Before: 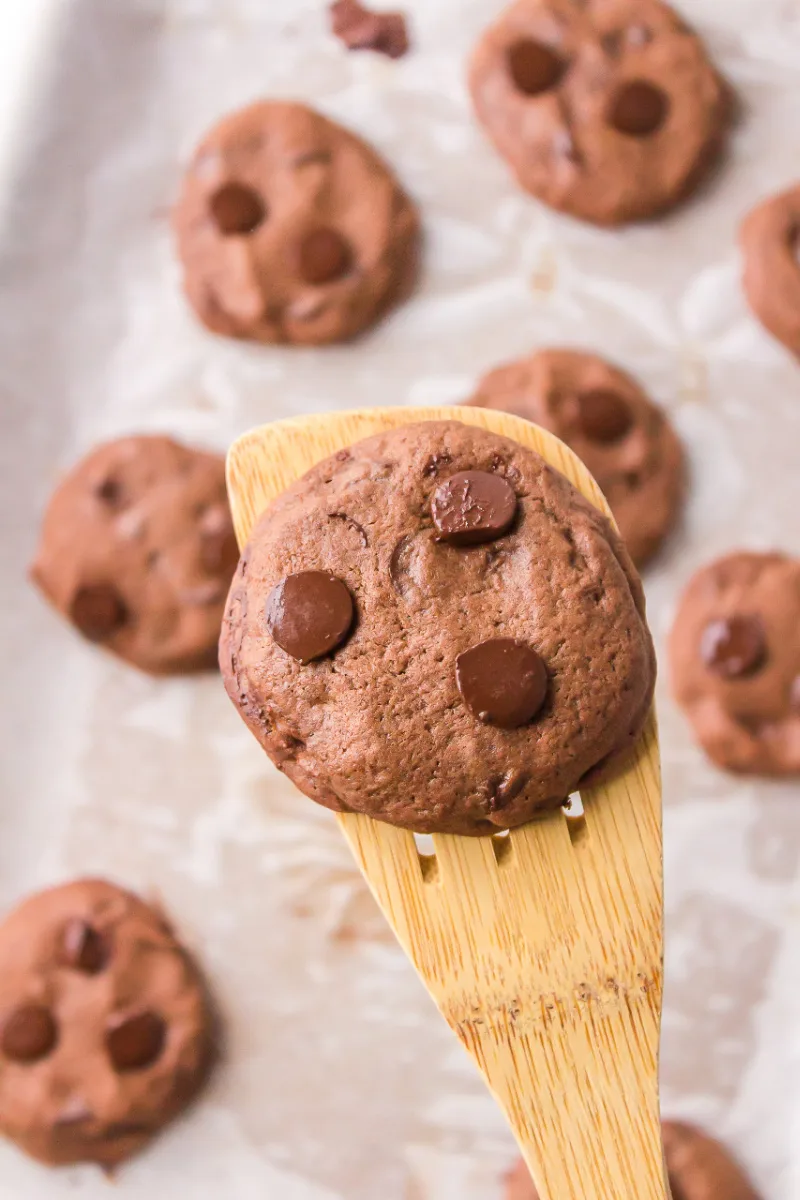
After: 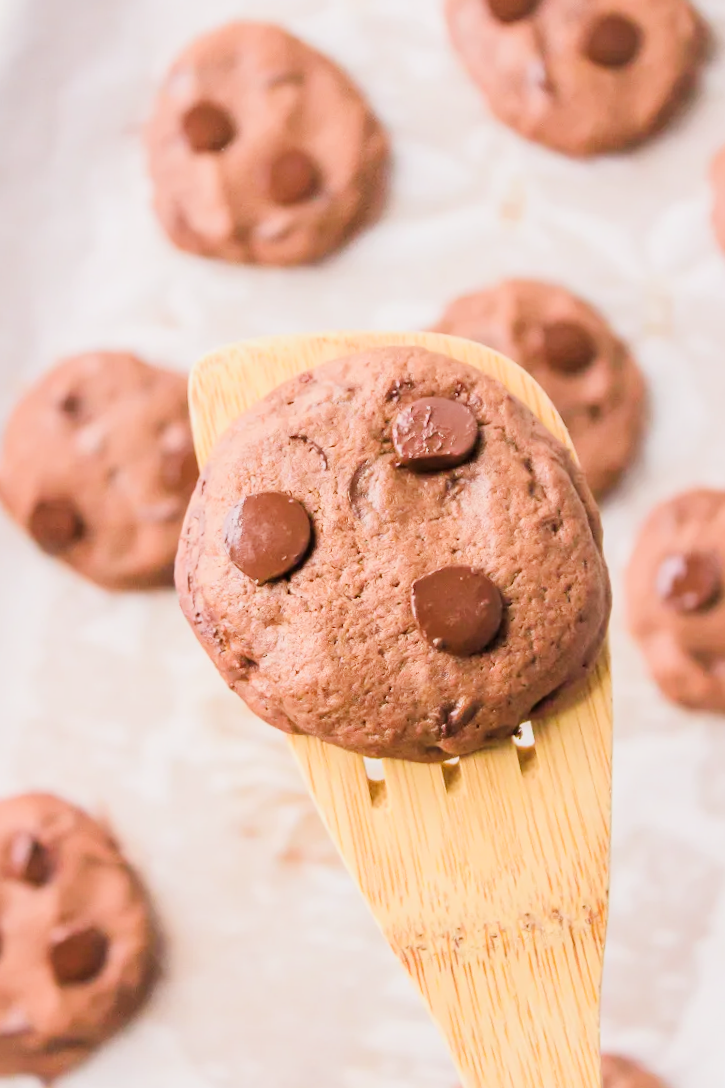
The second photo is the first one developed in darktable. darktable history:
crop and rotate: angle -1.96°, left 3.097%, top 4.154%, right 1.586%, bottom 0.529%
exposure: black level correction 0, exposure 1.1 EV, compensate exposure bias true, compensate highlight preservation false
filmic rgb: black relative exposure -7.65 EV, white relative exposure 4.56 EV, hardness 3.61, contrast 1.05
